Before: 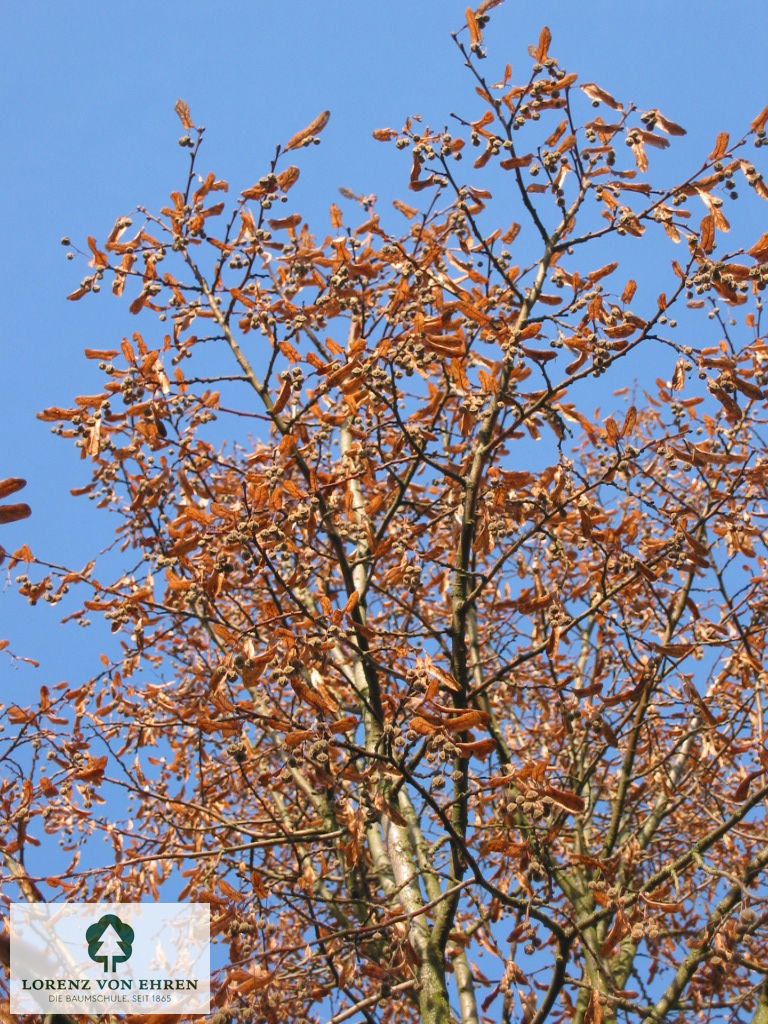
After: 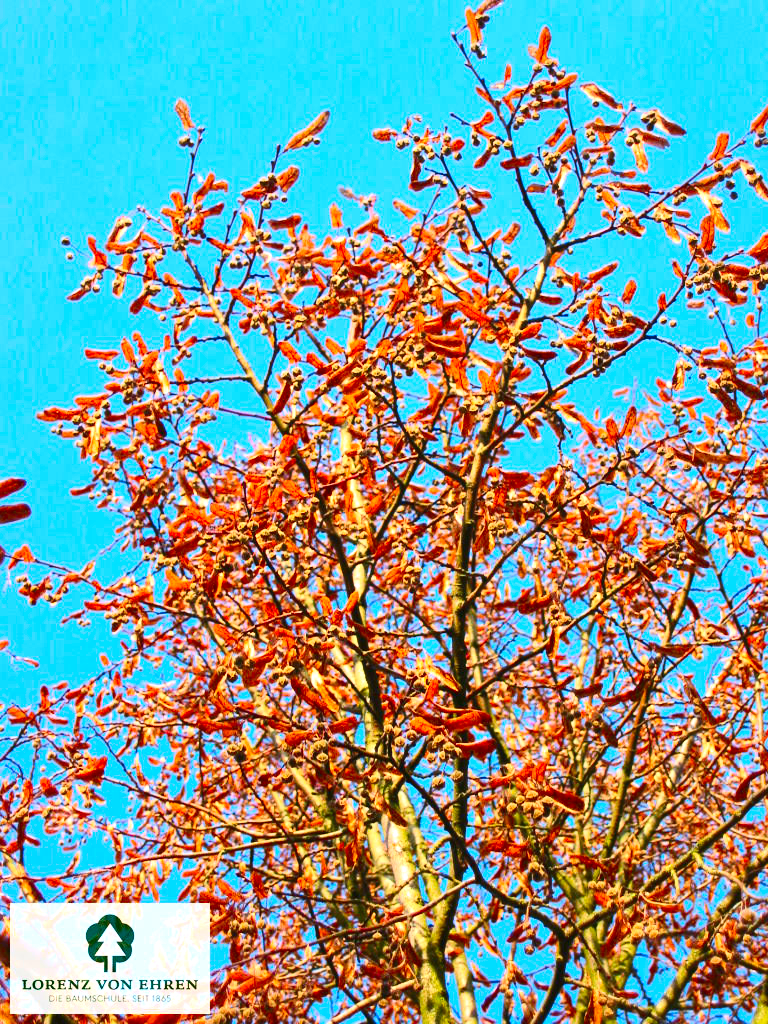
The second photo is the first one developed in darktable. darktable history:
contrast brightness saturation: contrast 0.26, brightness 0.02, saturation 0.87
exposure: black level correction 0.001, exposure 0.5 EV, compensate exposure bias true, compensate highlight preservation false
